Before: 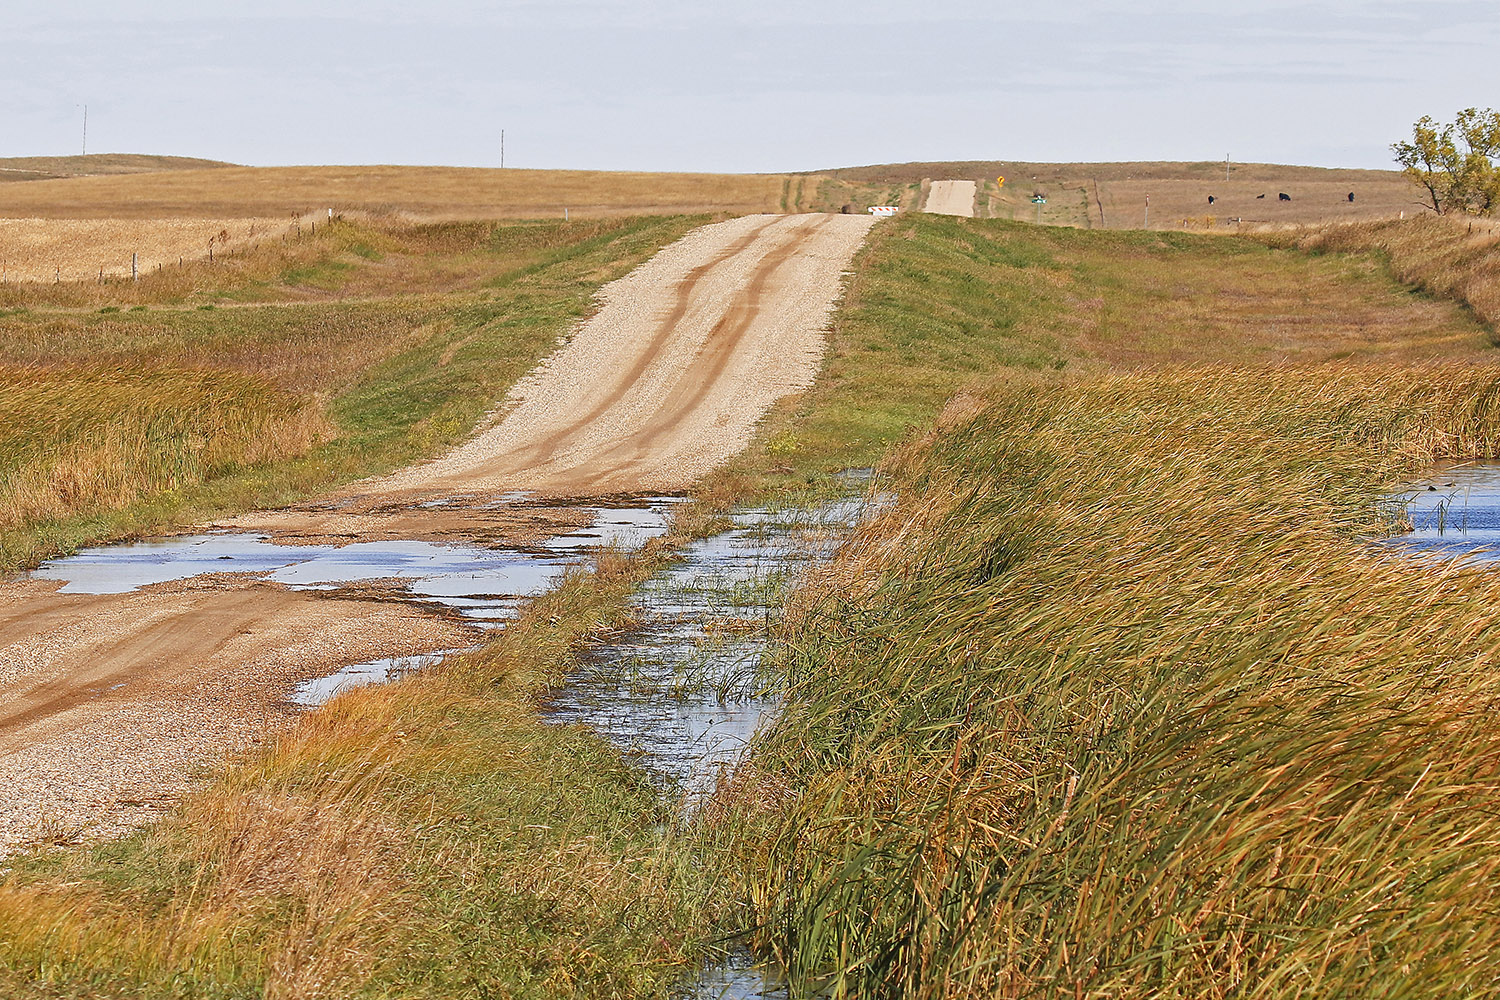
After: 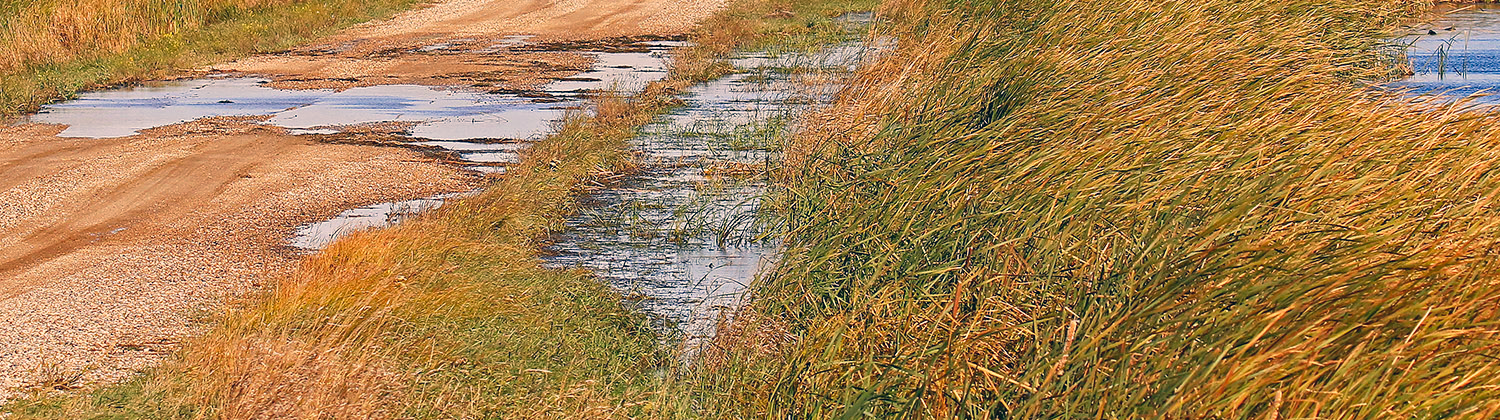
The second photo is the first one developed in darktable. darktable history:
color correction: highlights a* 10.28, highlights b* 14.42, shadows a* -10.19, shadows b* -15
crop: top 45.656%, bottom 12.279%
